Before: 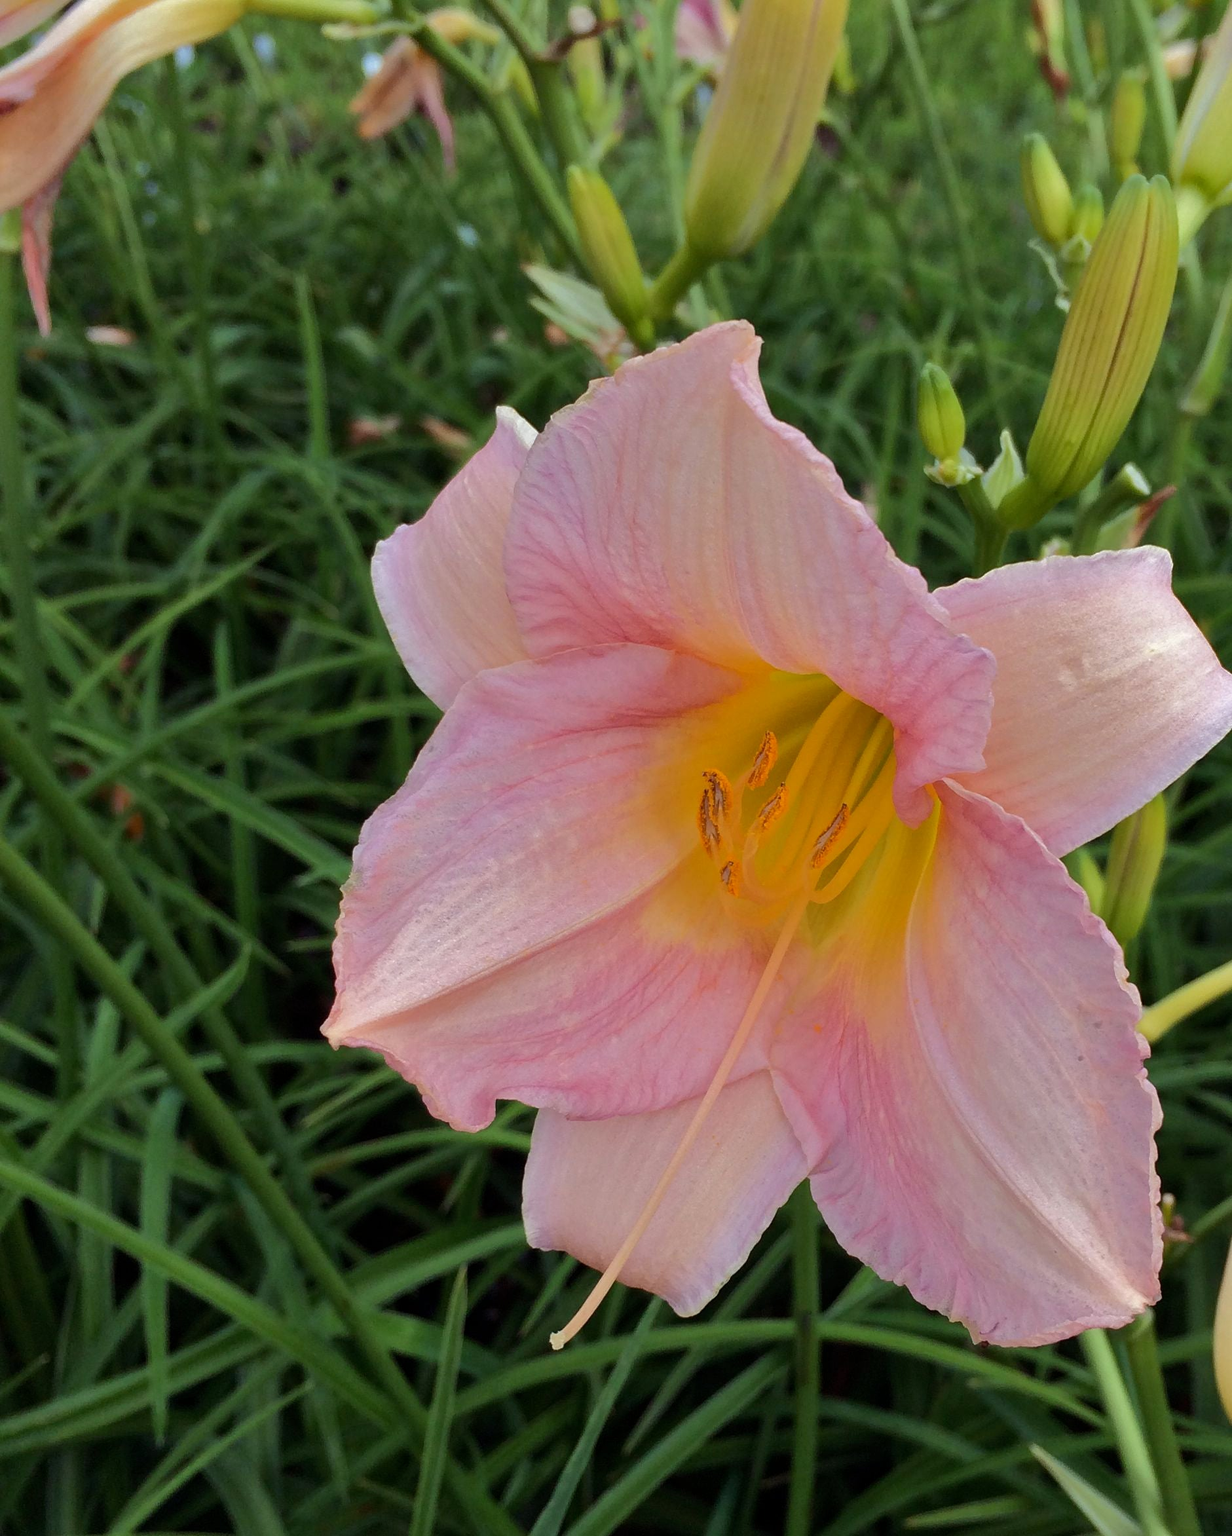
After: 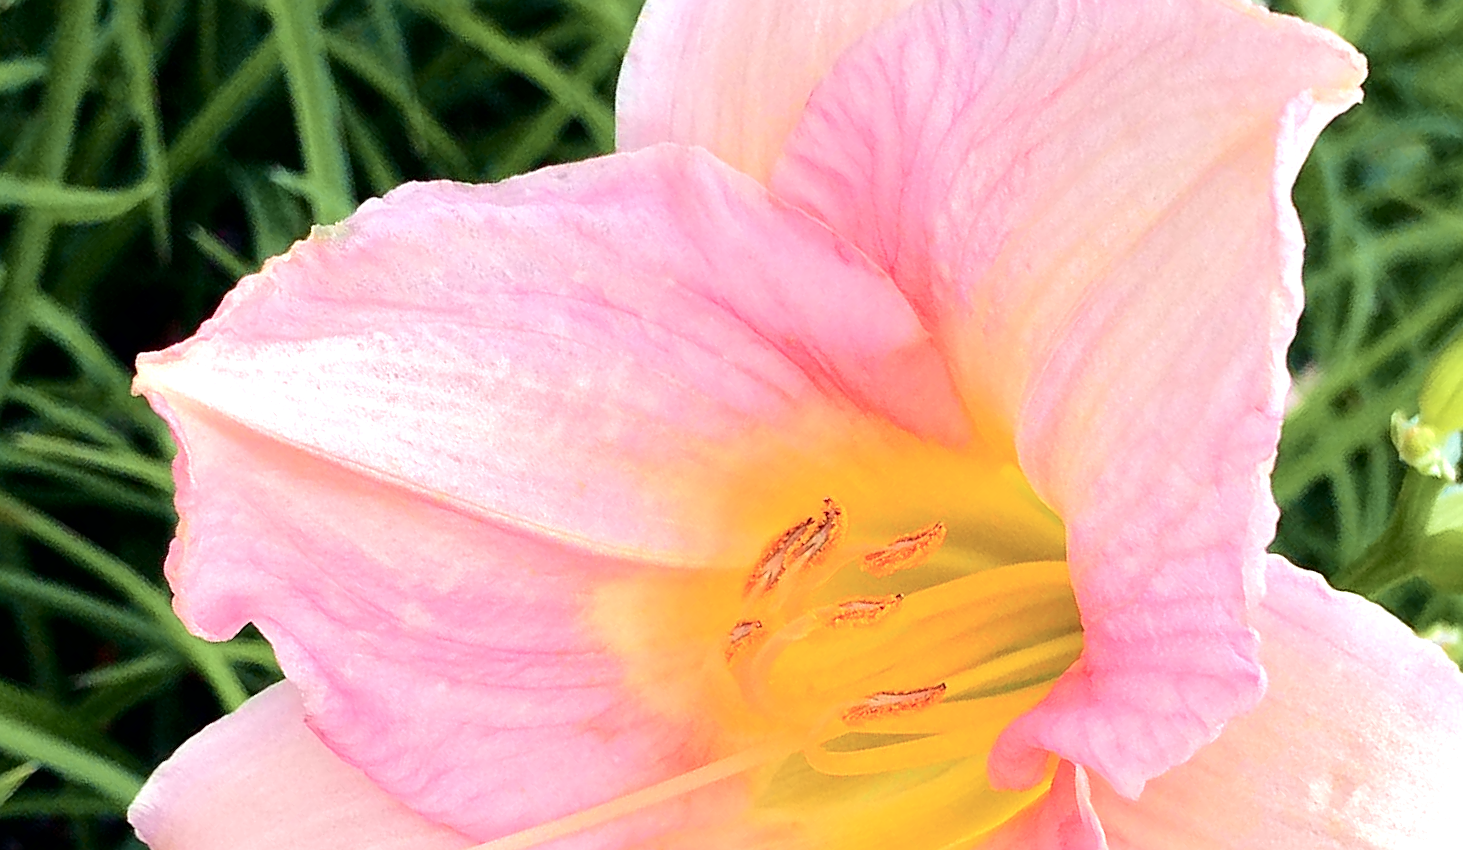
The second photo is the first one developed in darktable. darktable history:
tone curve: curves: ch0 [(0, 0) (0.081, 0.044) (0.185, 0.145) (0.283, 0.273) (0.405, 0.449) (0.495, 0.554) (0.686, 0.743) (0.826, 0.853) (0.978, 0.988)]; ch1 [(0, 0) (0.147, 0.166) (0.321, 0.362) (0.371, 0.402) (0.423, 0.426) (0.479, 0.472) (0.505, 0.497) (0.521, 0.506) (0.551, 0.546) (0.586, 0.571) (0.625, 0.638) (0.68, 0.715) (1, 1)]; ch2 [(0, 0) (0.346, 0.378) (0.404, 0.427) (0.502, 0.498) (0.531, 0.517) (0.547, 0.526) (0.582, 0.571) (0.629, 0.626) (0.717, 0.678) (1, 1)], color space Lab, independent channels, preserve colors none
sharpen: on, module defaults
crop and rotate: angle -45.5°, top 16.503%, right 0.934%, bottom 11.701%
exposure: black level correction 0.001, exposure 1.118 EV, compensate highlight preservation false
velvia: on, module defaults
